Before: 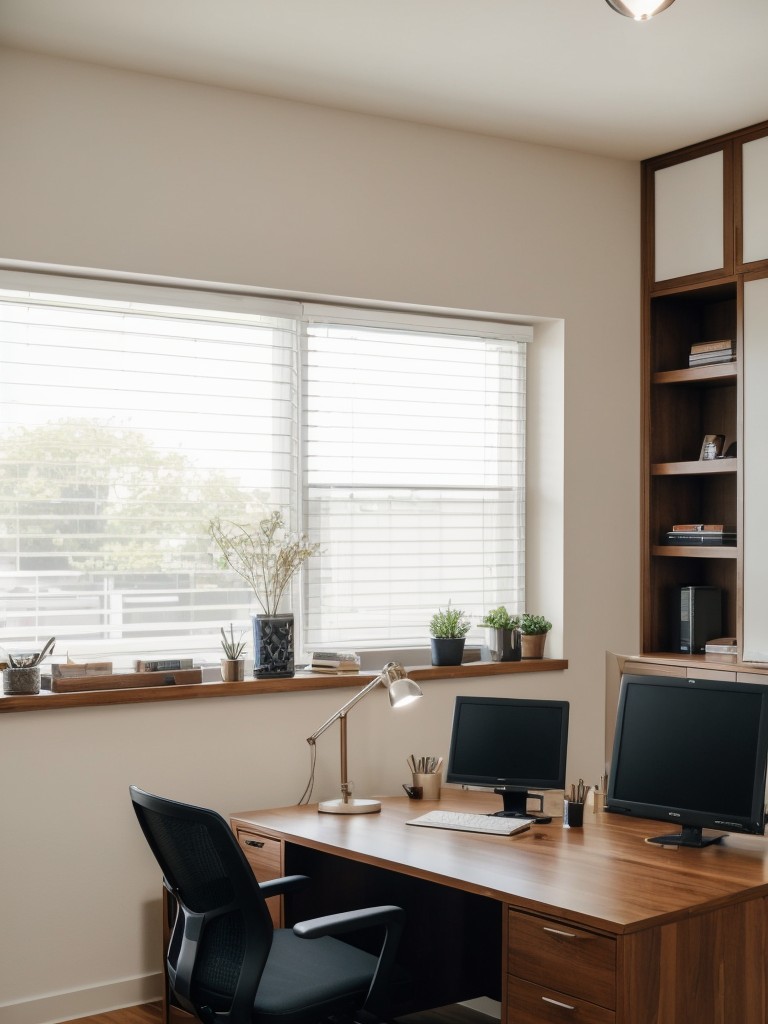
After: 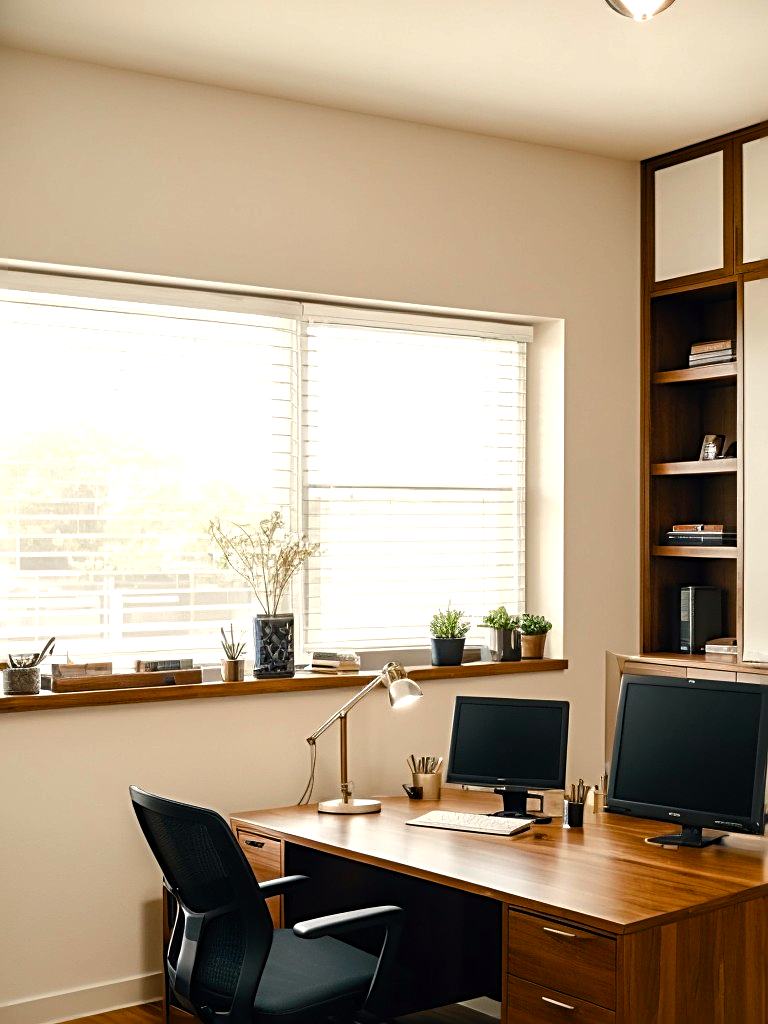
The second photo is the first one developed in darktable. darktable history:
sharpen: radius 3.119
white balance: red 1.045, blue 0.932
color balance rgb: perceptual saturation grading › mid-tones 6.33%, perceptual saturation grading › shadows 72.44%, perceptual brilliance grading › highlights 11.59%, contrast 5.05%
